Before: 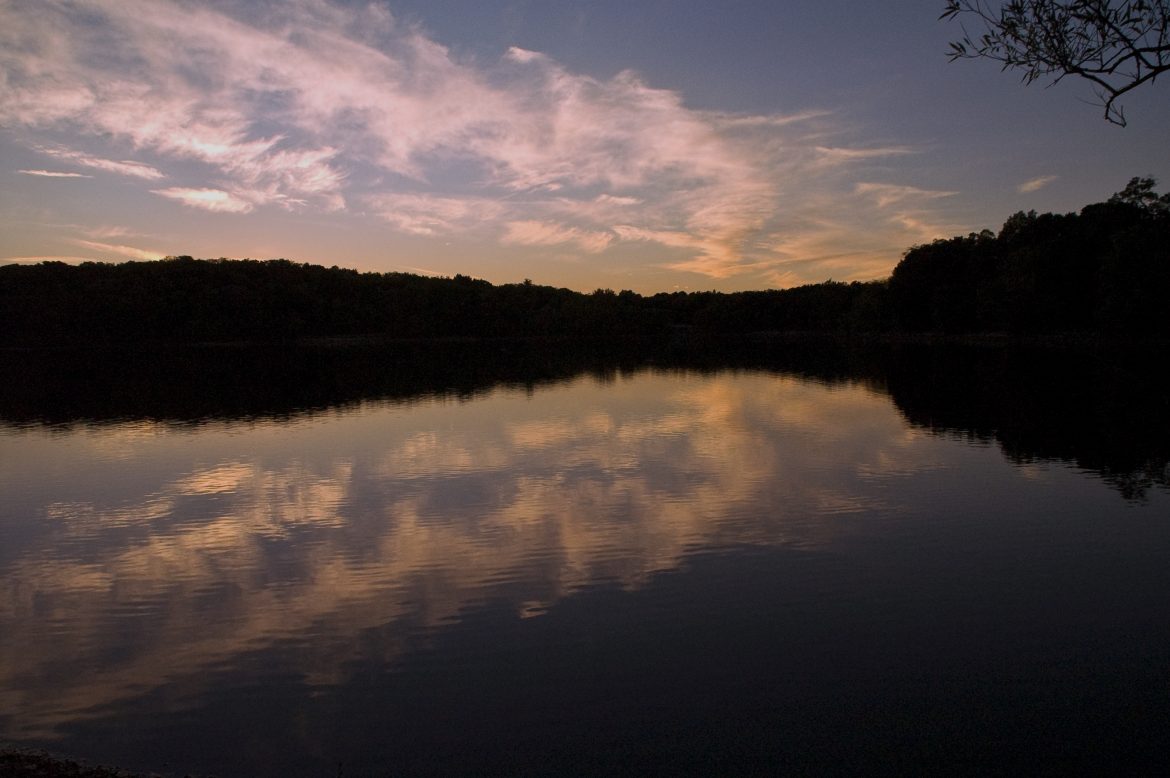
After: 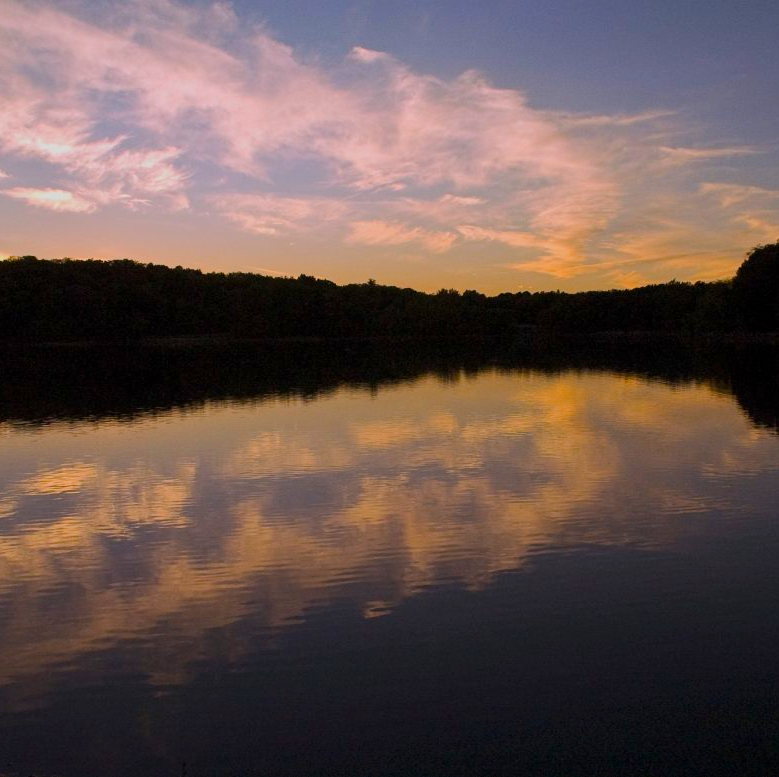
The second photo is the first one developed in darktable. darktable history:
contrast equalizer: y [[0.5, 0.5, 0.472, 0.5, 0.5, 0.5], [0.5 ×6], [0.5 ×6], [0 ×6], [0 ×6]]
color balance rgb: perceptual saturation grading › global saturation 25%, perceptual brilliance grading › mid-tones 10%, perceptual brilliance grading › shadows 15%, global vibrance 20%
crop and rotate: left 13.342%, right 19.991%
